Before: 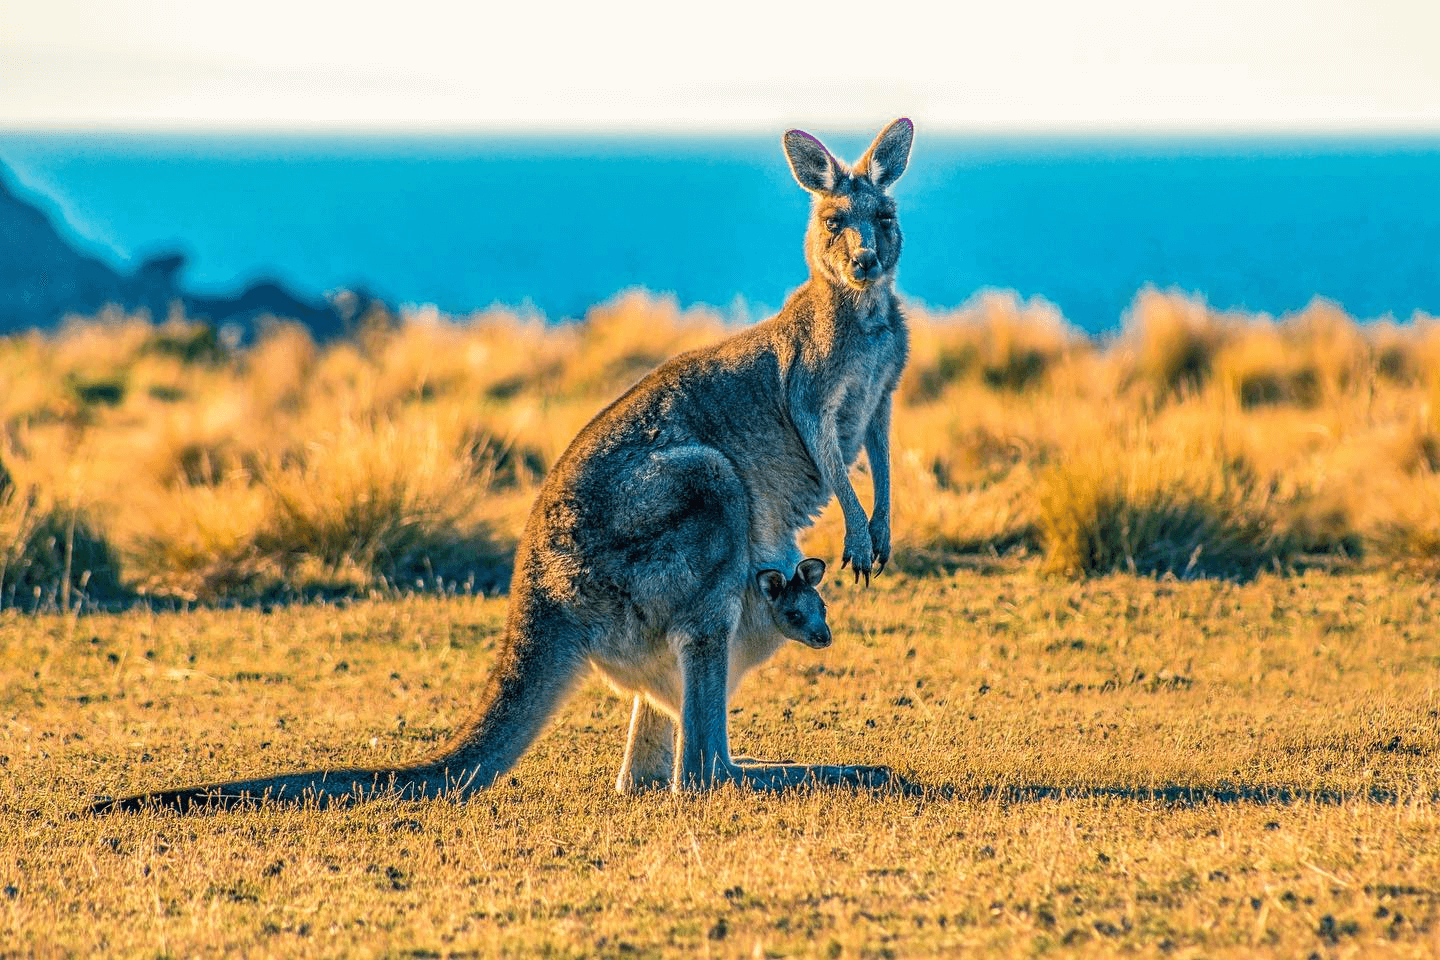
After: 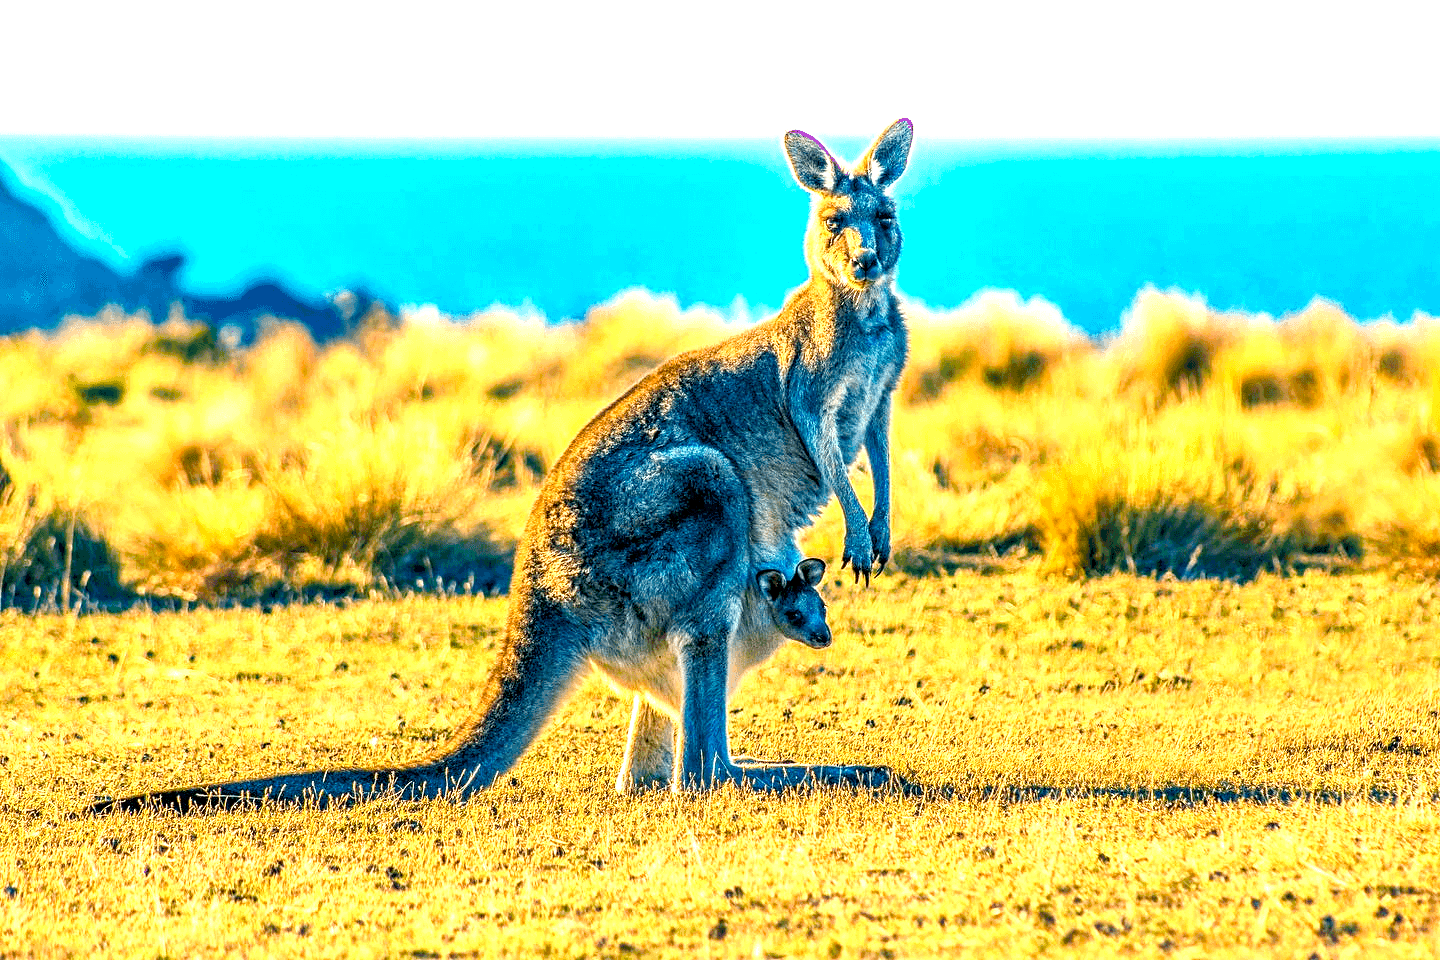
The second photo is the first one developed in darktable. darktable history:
exposure: exposure 0.74 EV, compensate highlight preservation false
color balance rgb: shadows lift › luminance -21.66%, shadows lift › chroma 6.57%, shadows lift › hue 270°, power › chroma 0.68%, power › hue 60°, highlights gain › luminance 6.08%, highlights gain › chroma 1.33%, highlights gain › hue 90°, global offset › luminance -0.87%, perceptual saturation grading › global saturation 26.86%, perceptual saturation grading › highlights -28.39%, perceptual saturation grading › mid-tones 15.22%, perceptual saturation grading › shadows 33.98%, perceptual brilliance grading › highlights 10%, perceptual brilliance grading › mid-tones 5%
